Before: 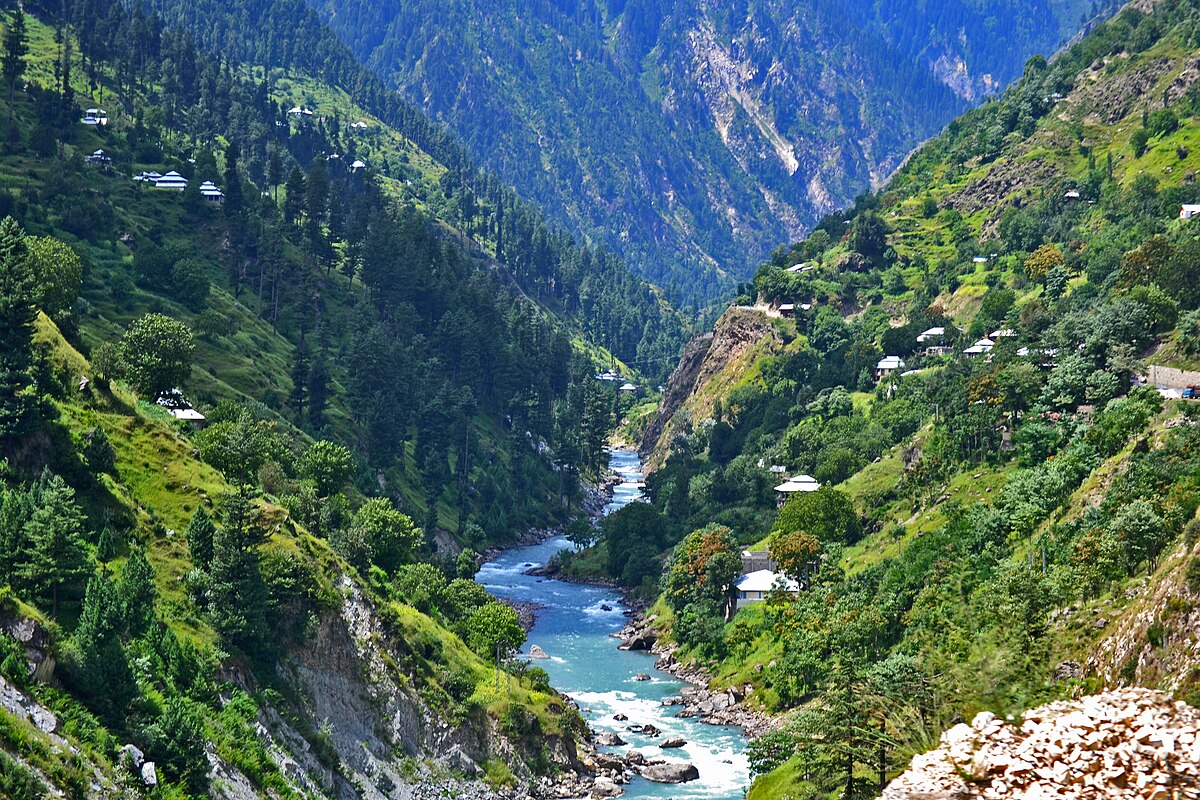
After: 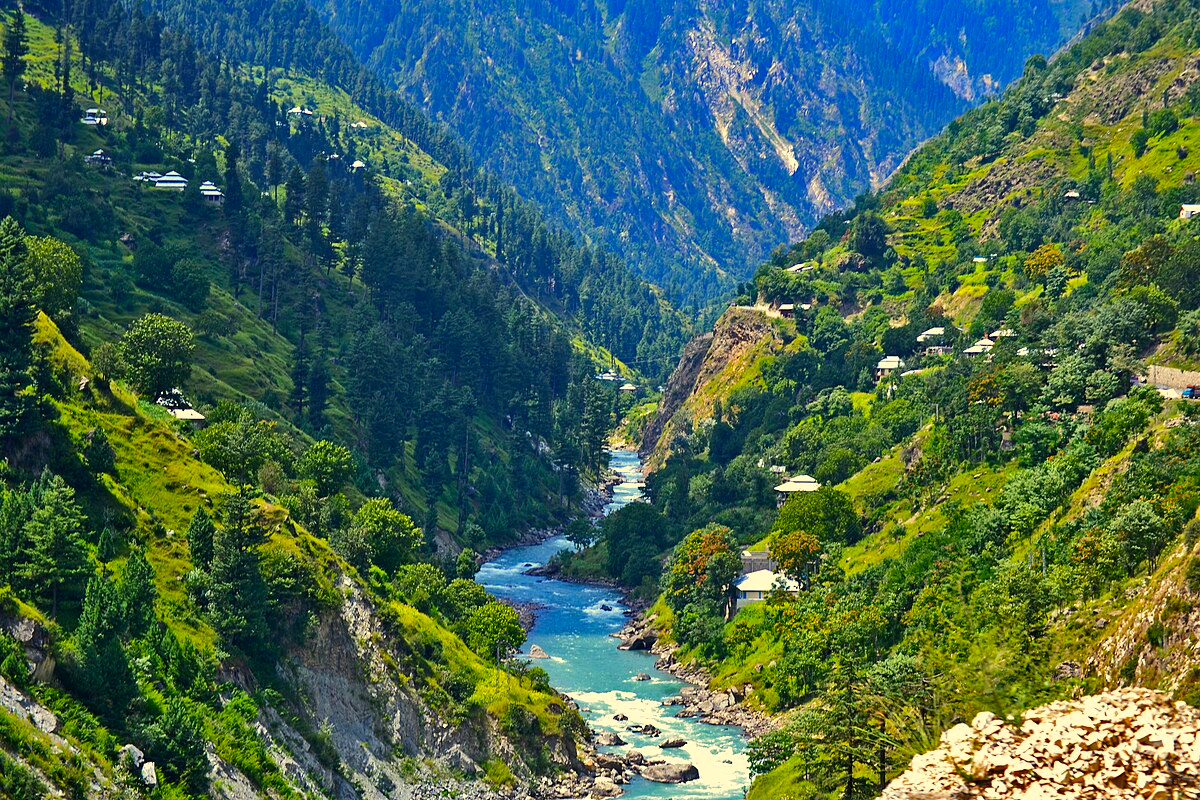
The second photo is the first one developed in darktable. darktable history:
color balance rgb: highlights gain › chroma 8.048%, highlights gain › hue 83.36°, perceptual saturation grading › global saturation 19.35%, global vibrance 24.988%
